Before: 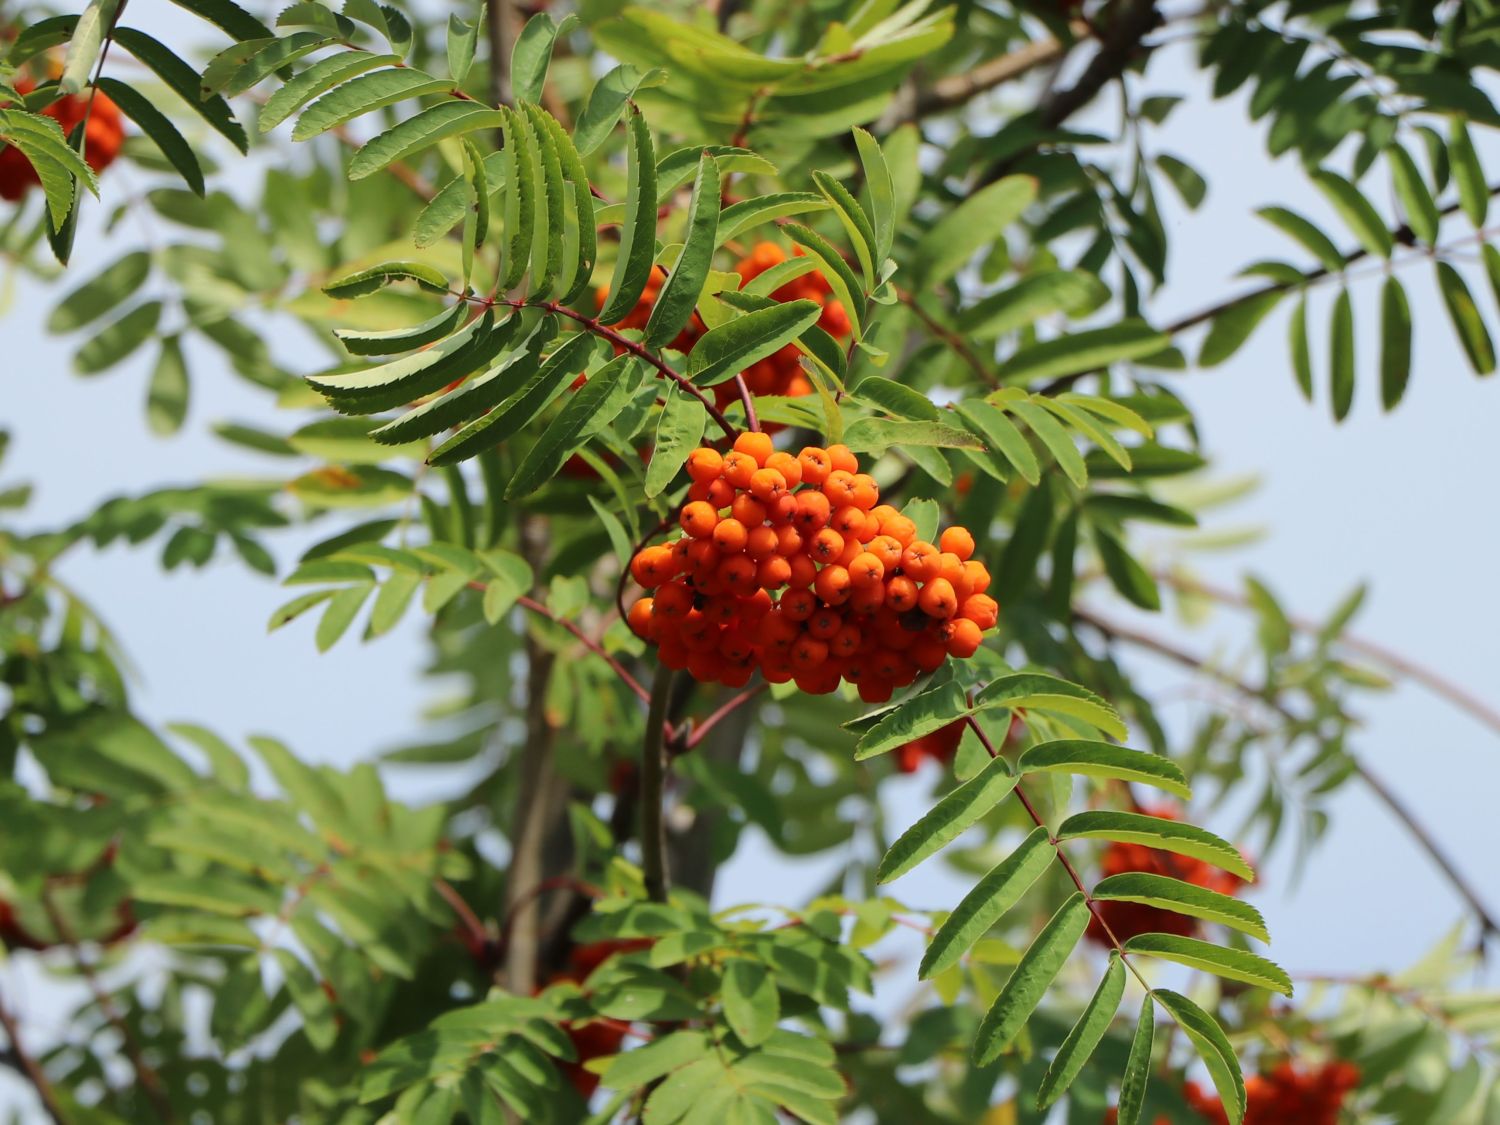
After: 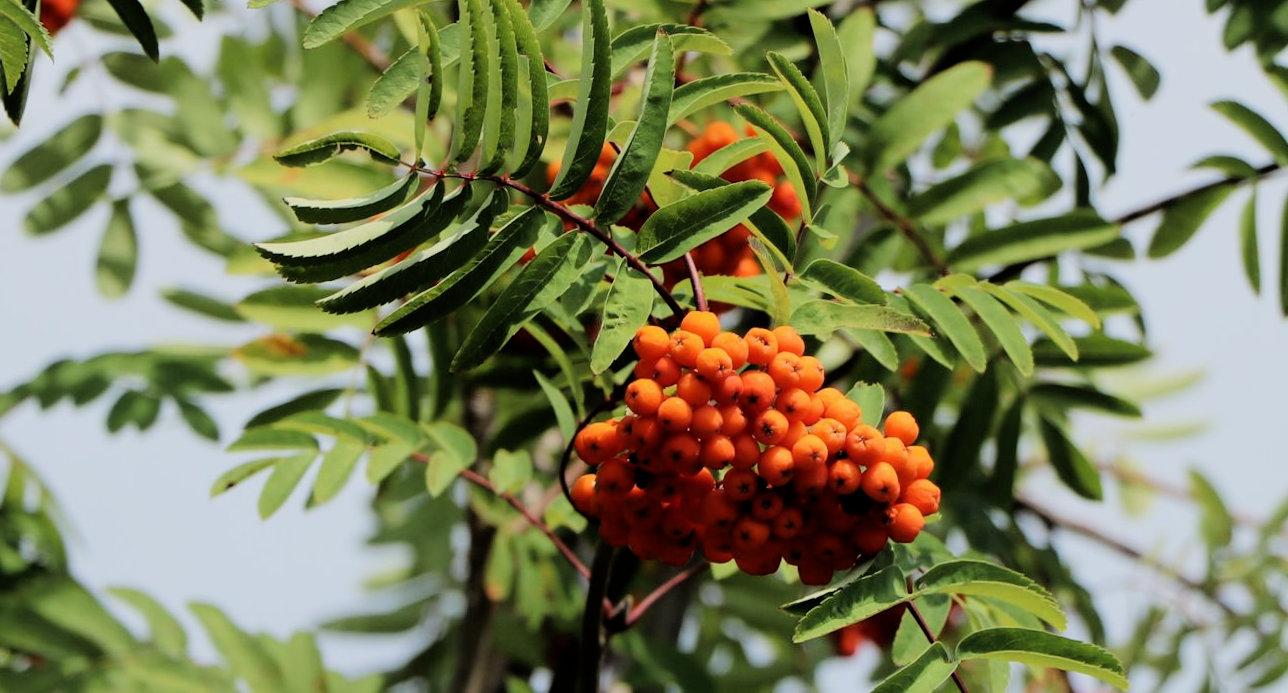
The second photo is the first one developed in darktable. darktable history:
crop: left 3.015%, top 8.969%, right 9.647%, bottom 26.457%
rotate and perspective: rotation 1.57°, crop left 0.018, crop right 0.982, crop top 0.039, crop bottom 0.961
filmic rgb: black relative exposure -5 EV, hardness 2.88, contrast 1.4, highlights saturation mix -30%
